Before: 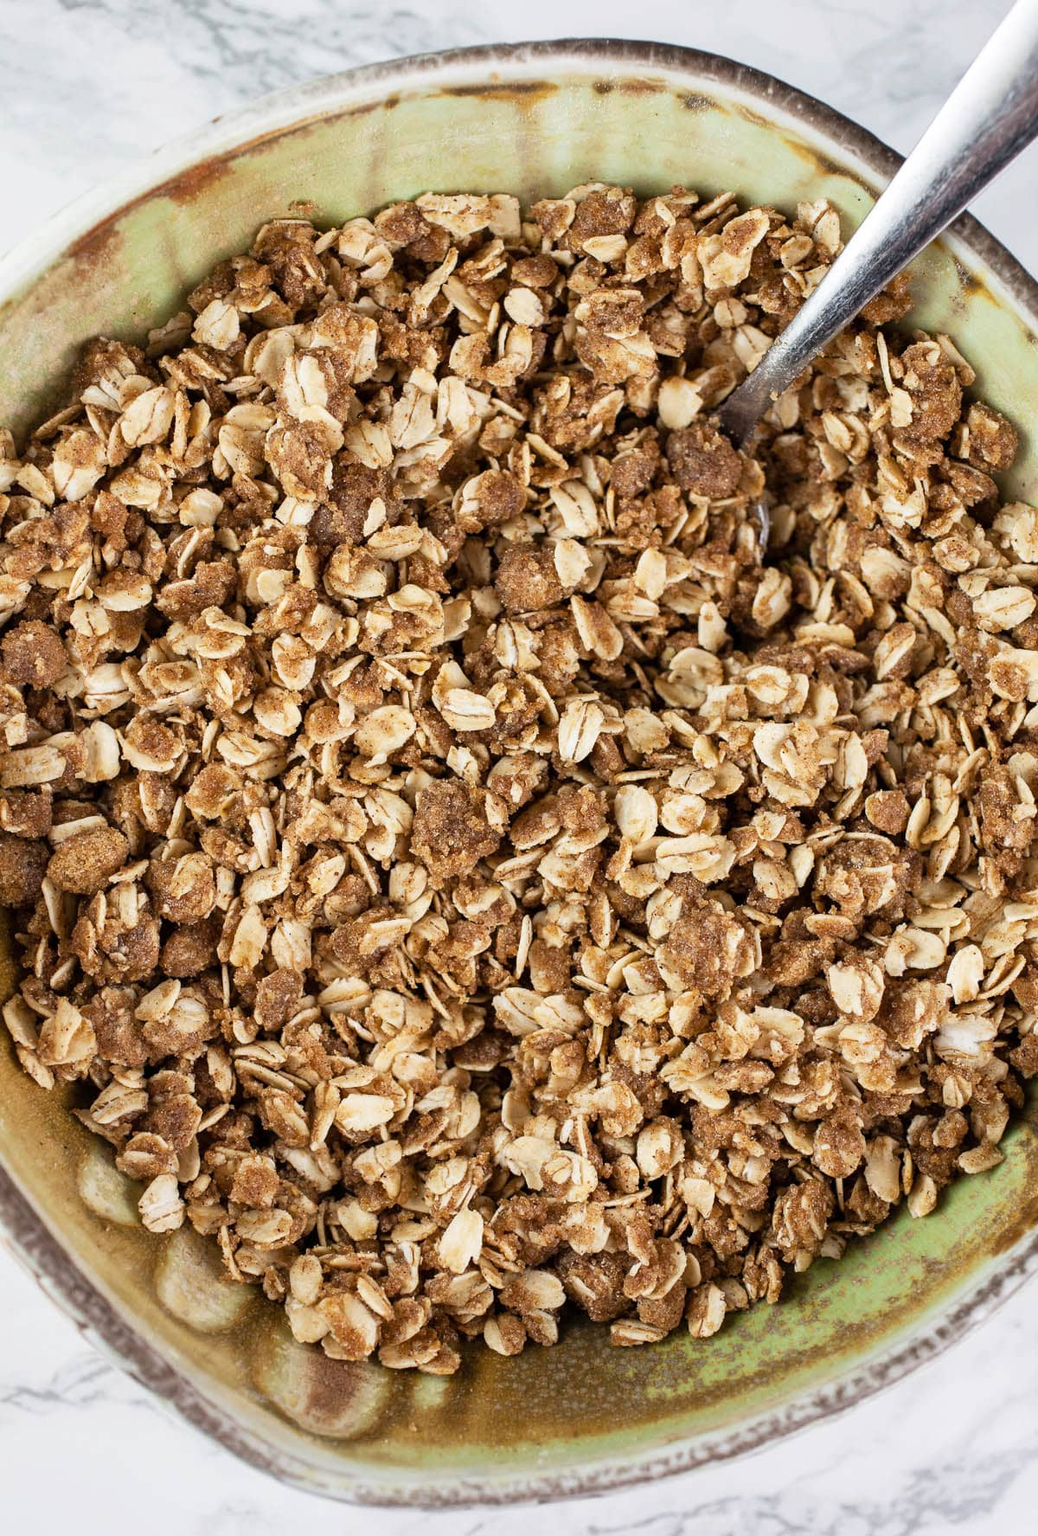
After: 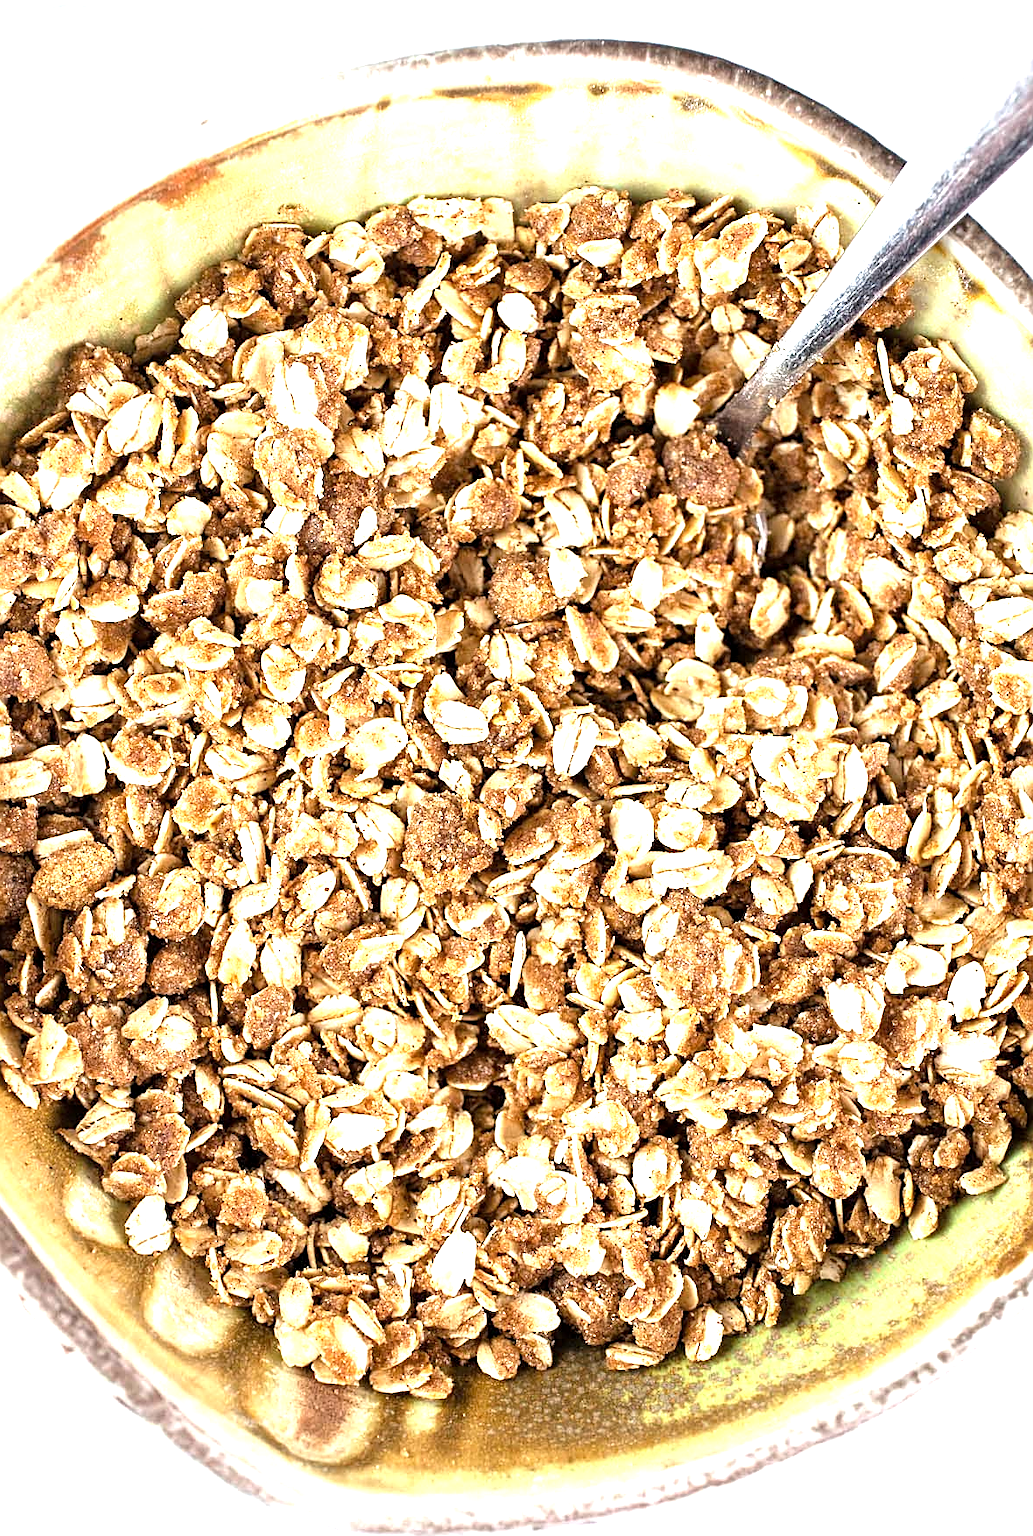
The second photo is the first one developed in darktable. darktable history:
exposure: black level correction 0.001, exposure 0.961 EV, compensate exposure bias true, compensate highlight preservation false
crop and rotate: left 1.554%, right 0.584%, bottom 1.706%
tone equalizer: -8 EV -0.39 EV, -7 EV -0.379 EV, -6 EV -0.35 EV, -5 EV -0.245 EV, -3 EV 0.191 EV, -2 EV 0.362 EV, -1 EV 0.394 EV, +0 EV 0.444 EV
sharpen: on, module defaults
